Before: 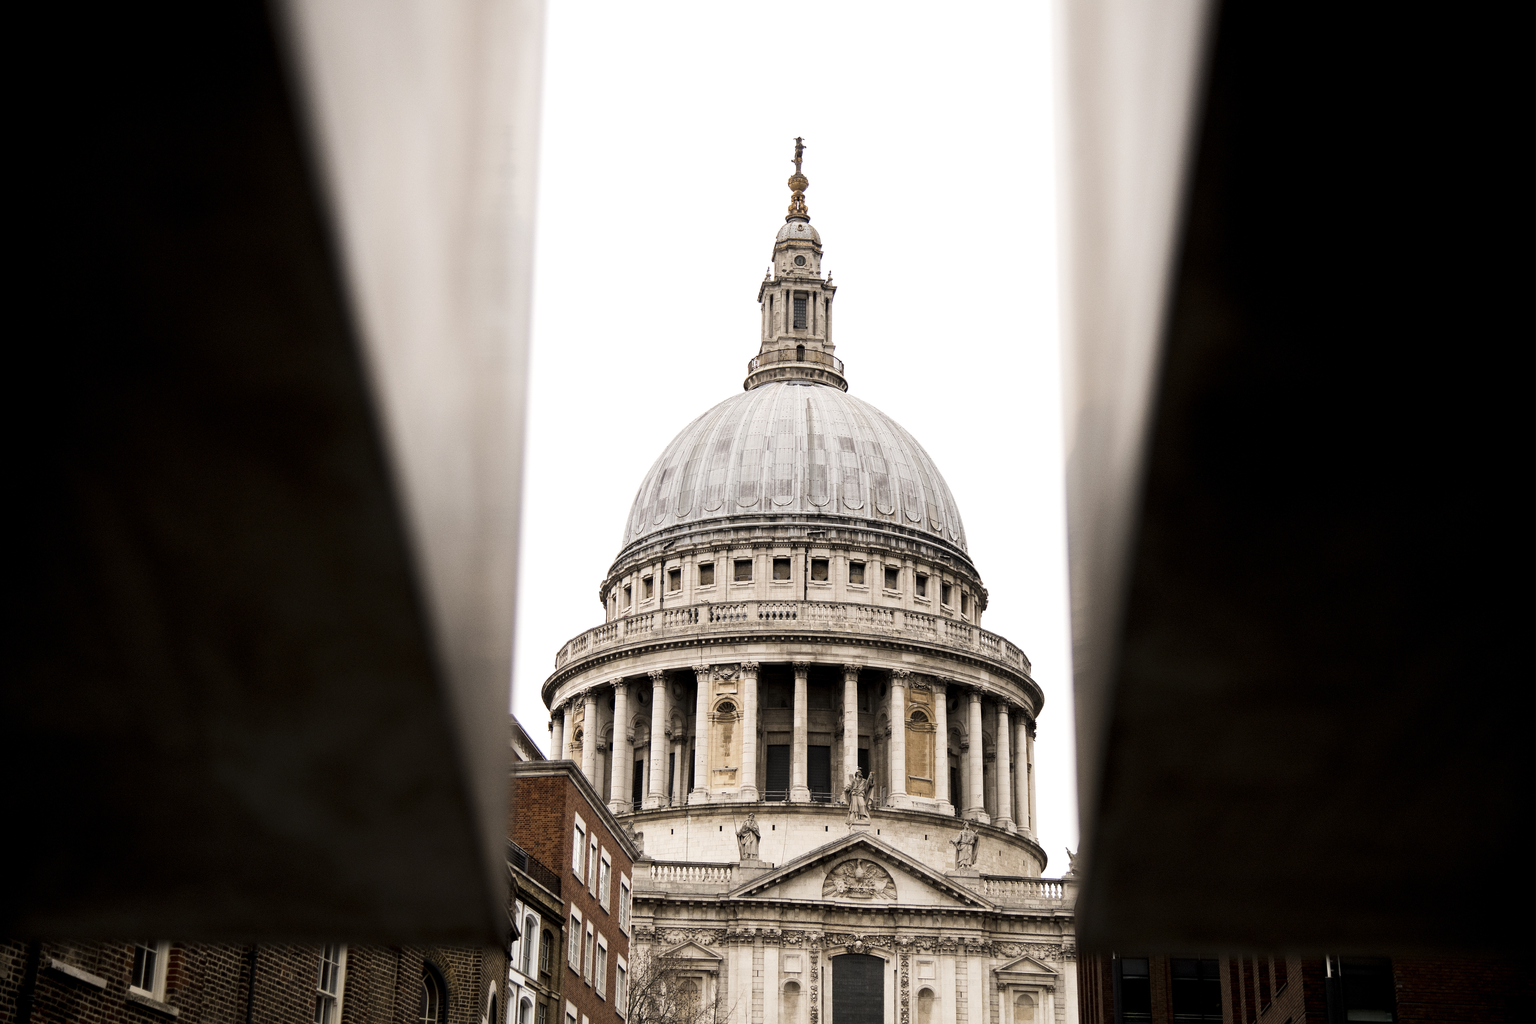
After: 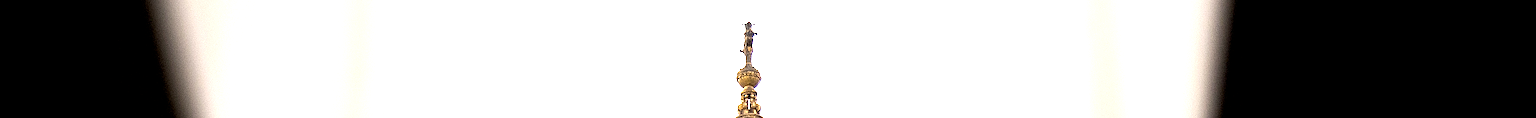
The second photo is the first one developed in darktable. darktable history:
exposure: black level correction 0.008, exposure 0.979 EV, compensate highlight preservation false
rotate and perspective: rotation -1.32°, lens shift (horizontal) -0.031, crop left 0.015, crop right 0.985, crop top 0.047, crop bottom 0.982
crop and rotate: left 9.644%, top 9.491%, right 6.021%, bottom 80.509%
color balance rgb: perceptual saturation grading › global saturation 20%, global vibrance 20%
sharpen: on, module defaults
contrast equalizer: octaves 7, y [[0.6 ×6], [0.55 ×6], [0 ×6], [0 ×6], [0 ×6]], mix 0.15
